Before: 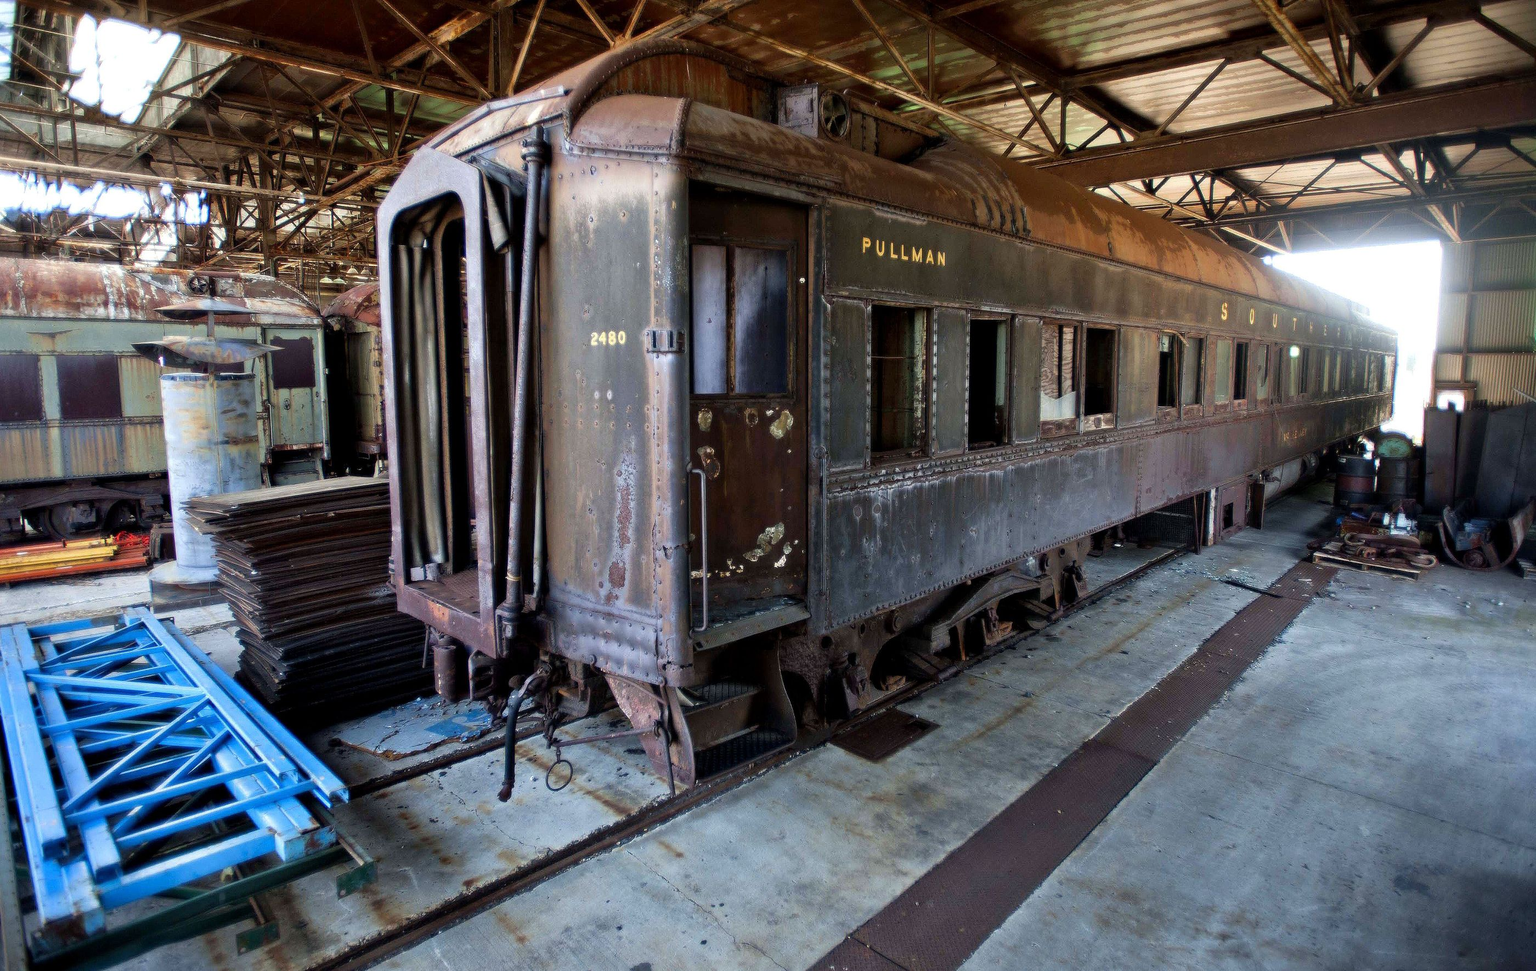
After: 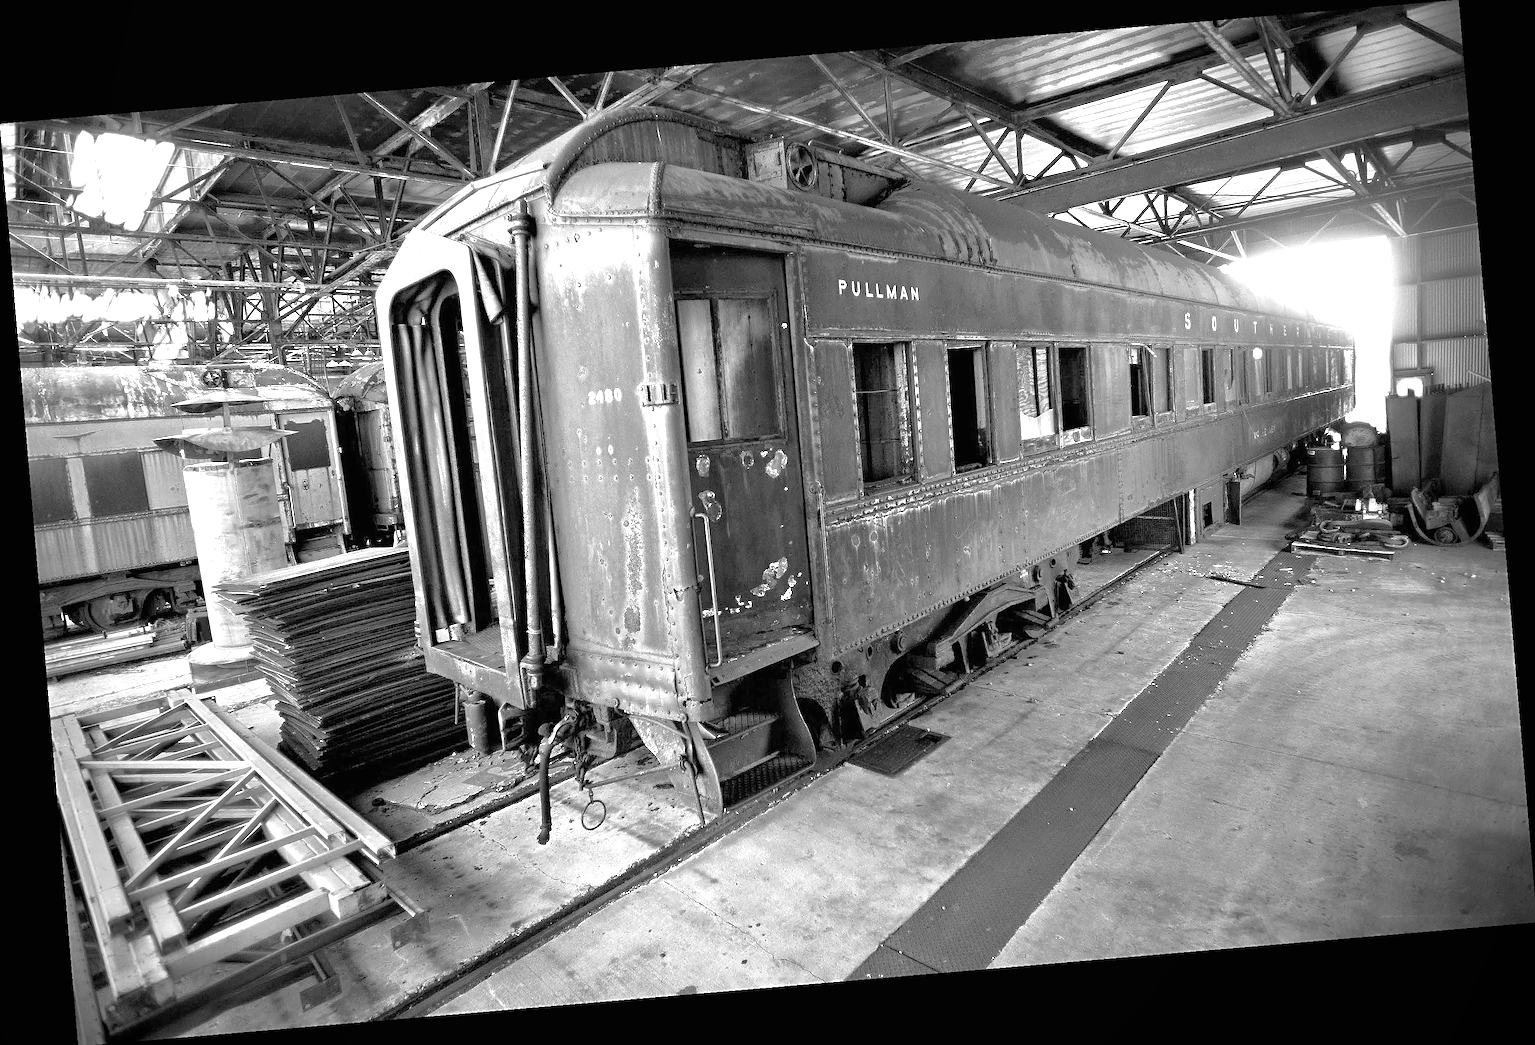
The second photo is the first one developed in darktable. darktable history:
exposure: black level correction 0, exposure 1.1 EV, compensate exposure bias true, compensate highlight preservation false
vignetting: fall-off start 72.14%, fall-off radius 108.07%, brightness -0.713, saturation -0.488, center (-0.054, -0.359), width/height ratio 0.729
sharpen: radius 2.531, amount 0.628
rotate and perspective: rotation -4.86°, automatic cropping off
tone curve: curves: ch0 [(0, 0) (0.004, 0.008) (0.077, 0.156) (0.169, 0.29) (0.774, 0.774) (1, 1)], color space Lab, linked channels, preserve colors none
tone equalizer: on, module defaults
monochrome: on, module defaults
white balance: red 1.045, blue 0.932
